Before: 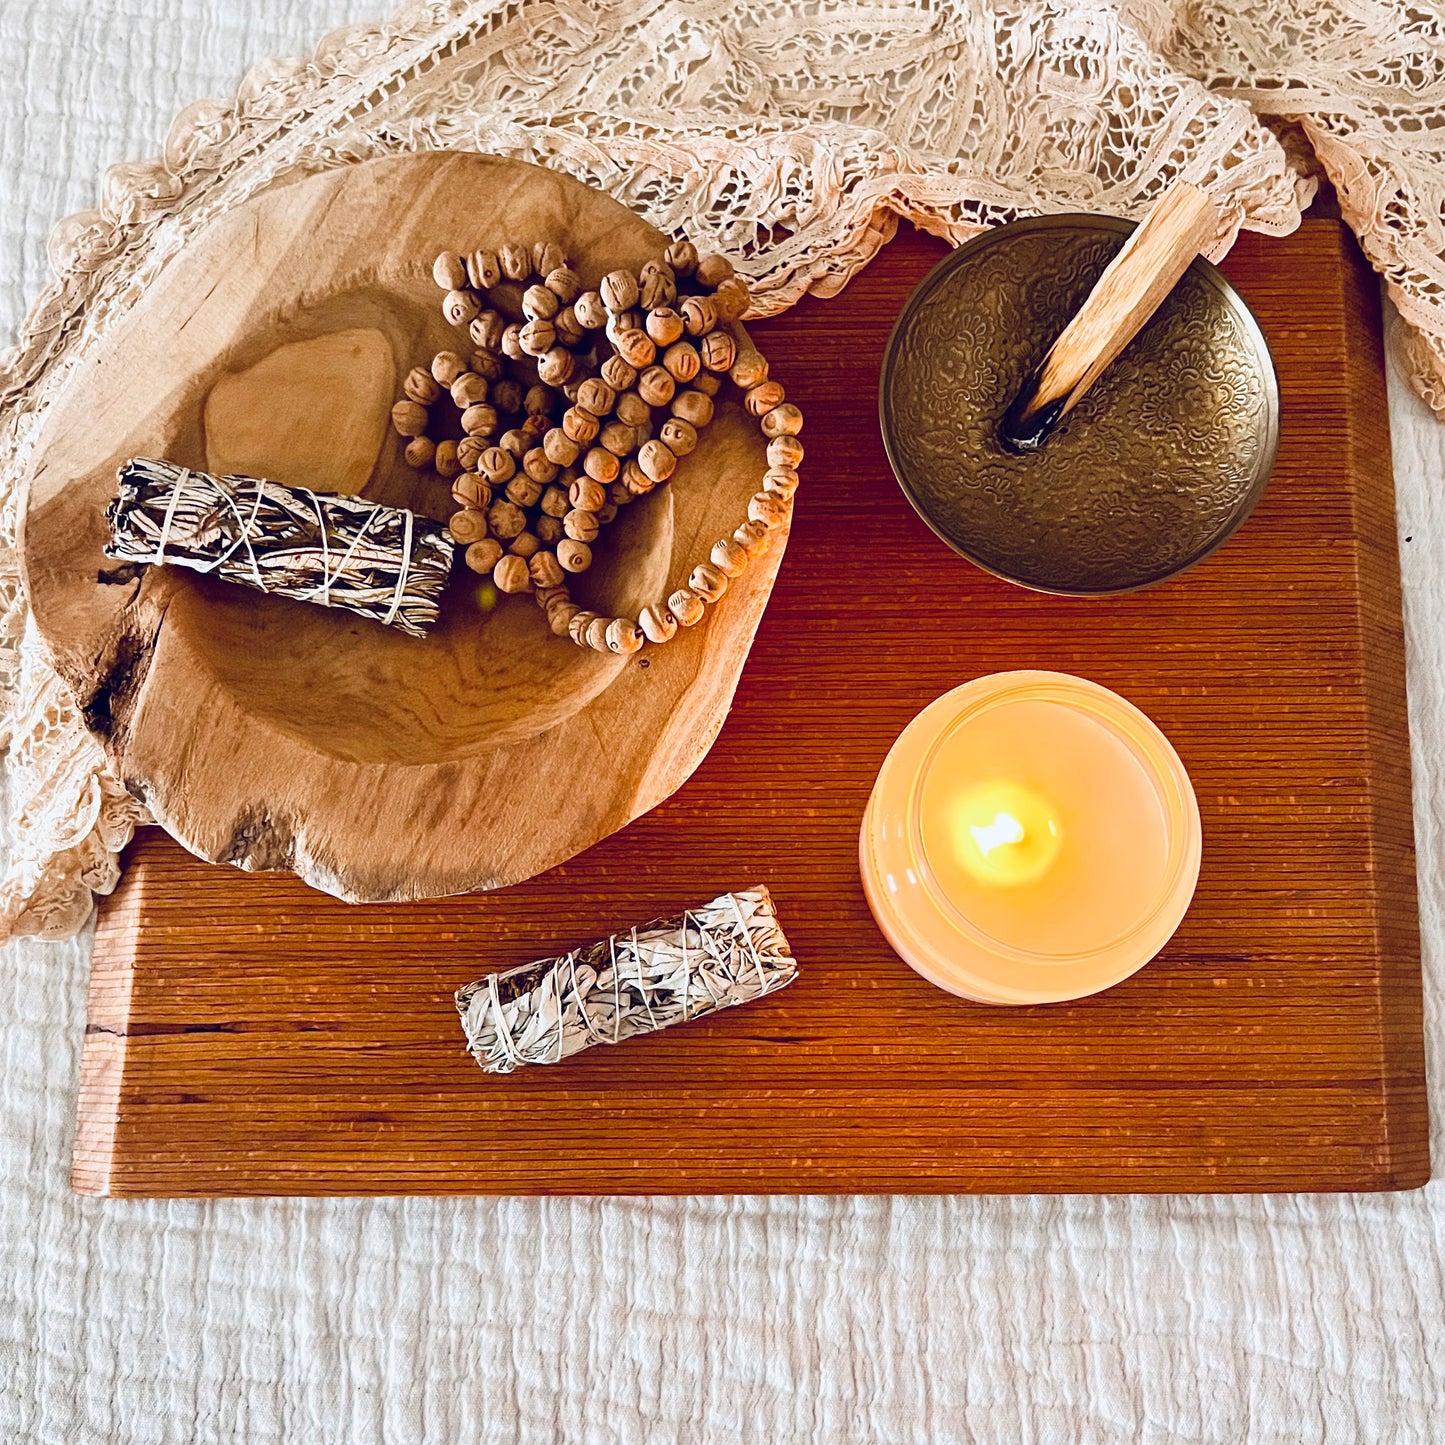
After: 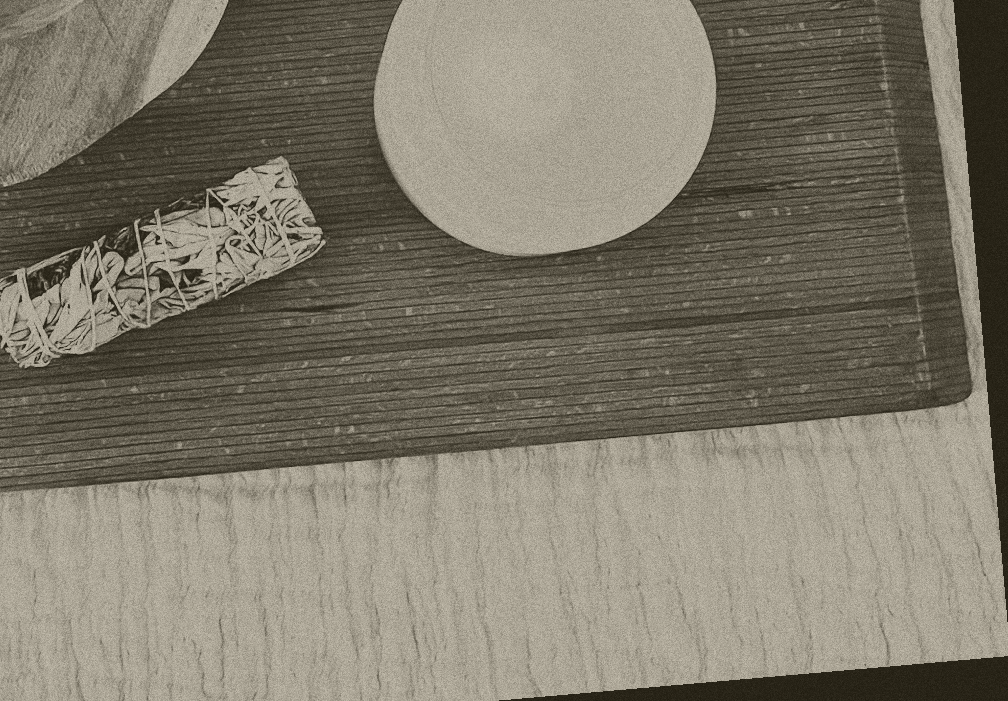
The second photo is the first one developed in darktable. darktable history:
tone curve: curves: ch0 [(0, 0.058) (0.198, 0.188) (0.512, 0.582) (0.625, 0.754) (0.81, 0.934) (1, 1)], color space Lab, linked channels, preserve colors none
crop and rotate: left 35.509%, top 50.238%, bottom 4.934%
grain: coarseness 0.09 ISO, strength 40%
colorize: hue 41.44°, saturation 22%, source mix 60%, lightness 10.61%
rotate and perspective: rotation -4.98°, automatic cropping off
